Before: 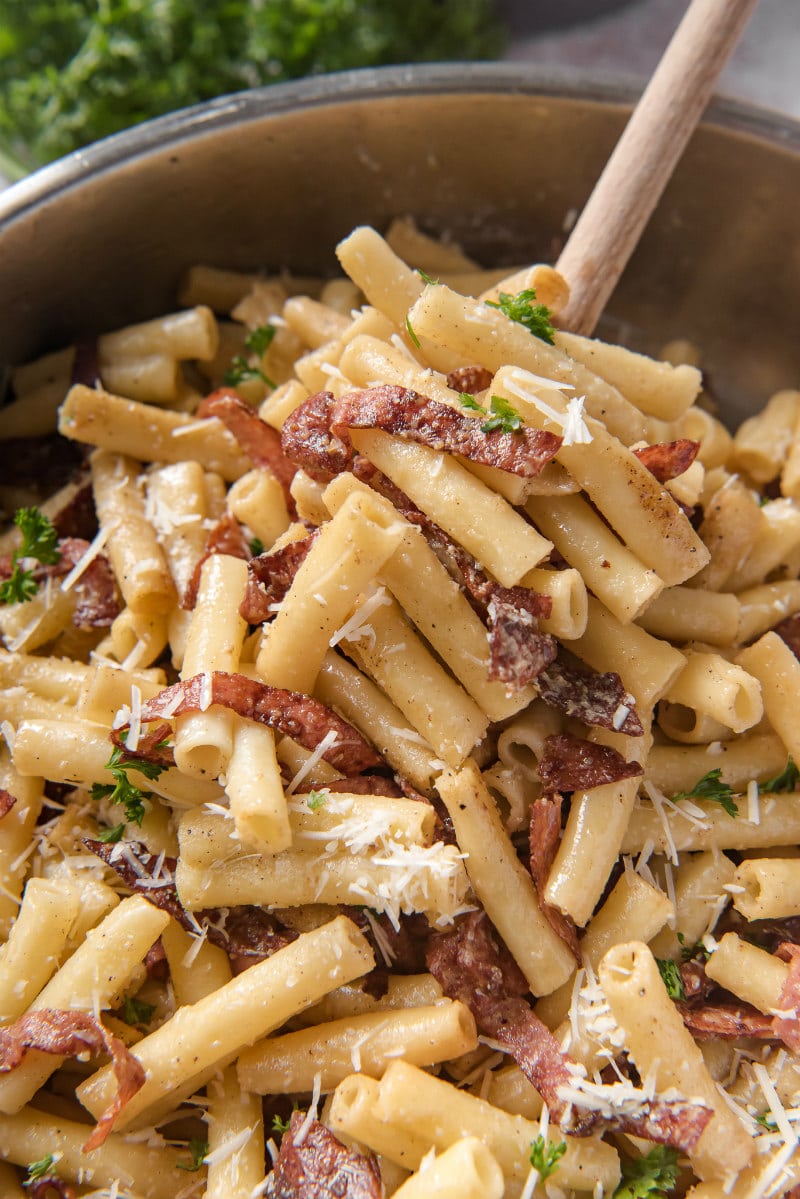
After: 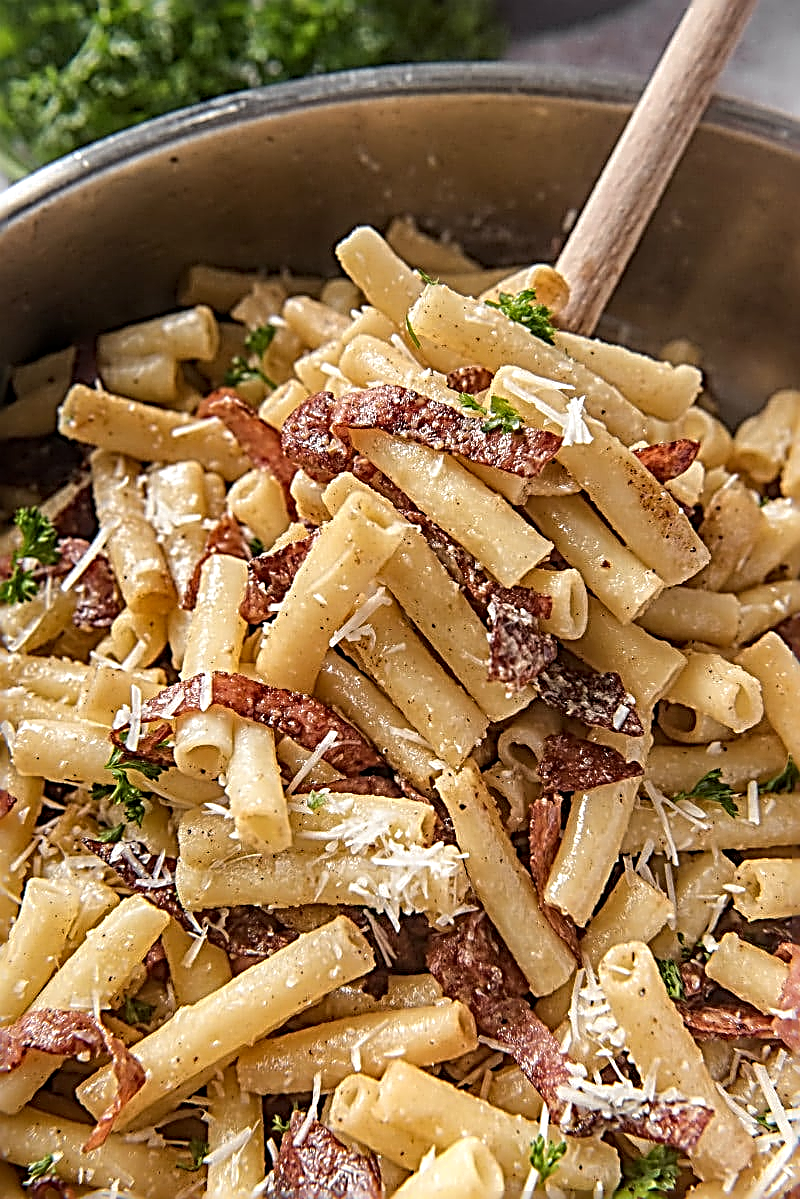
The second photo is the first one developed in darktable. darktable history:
local contrast: on, module defaults
sharpen: radius 3.16, amount 1.733
